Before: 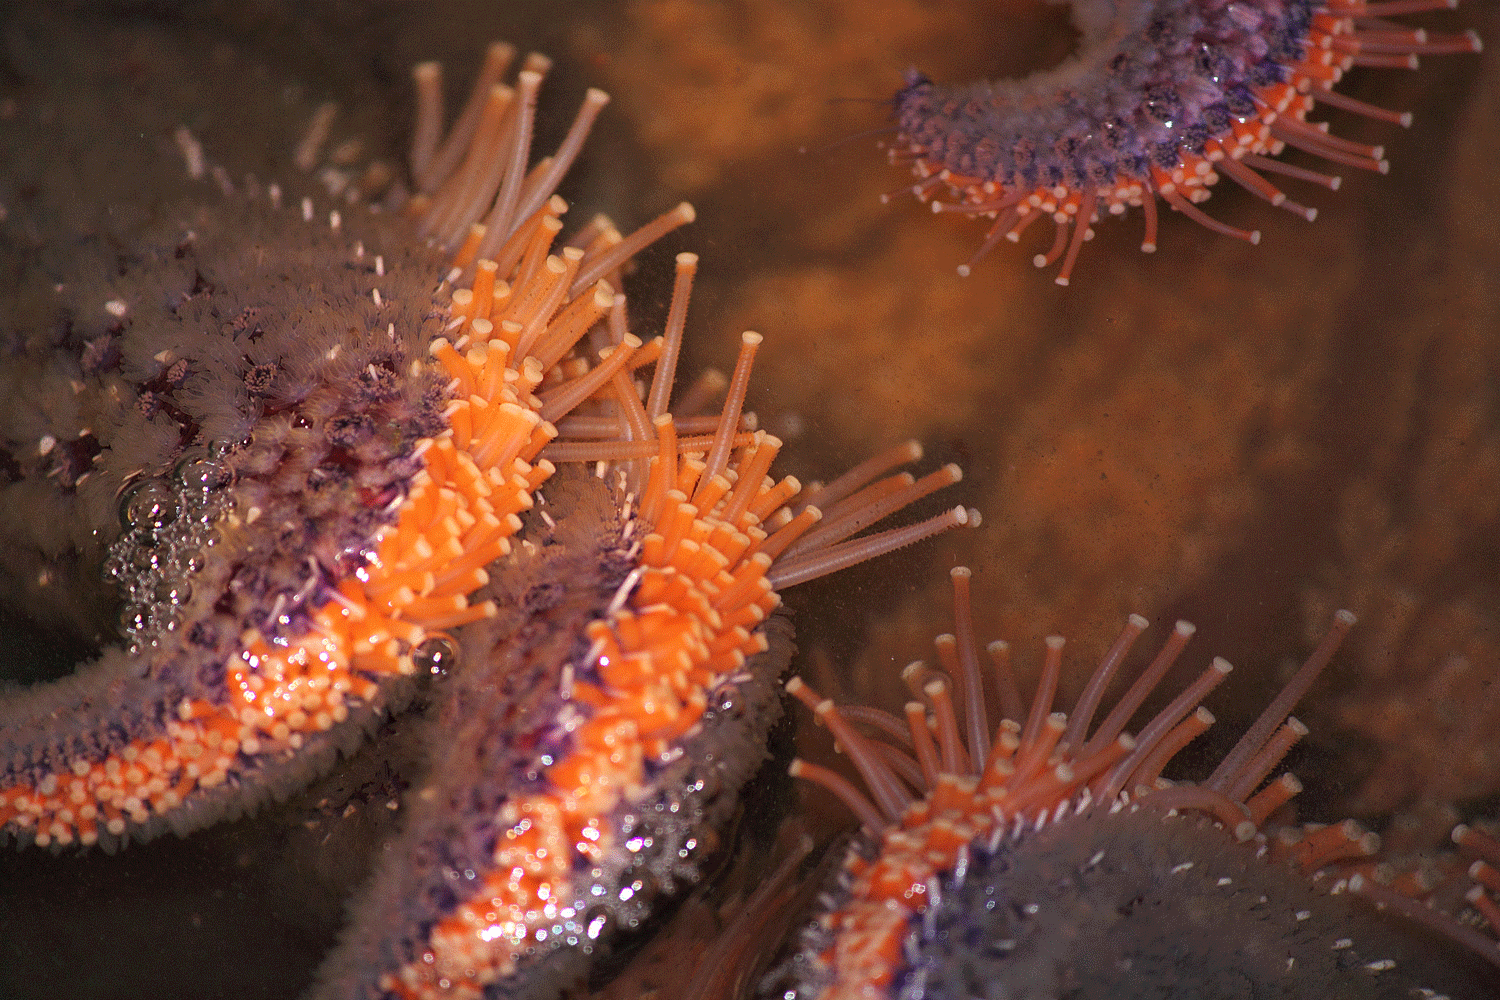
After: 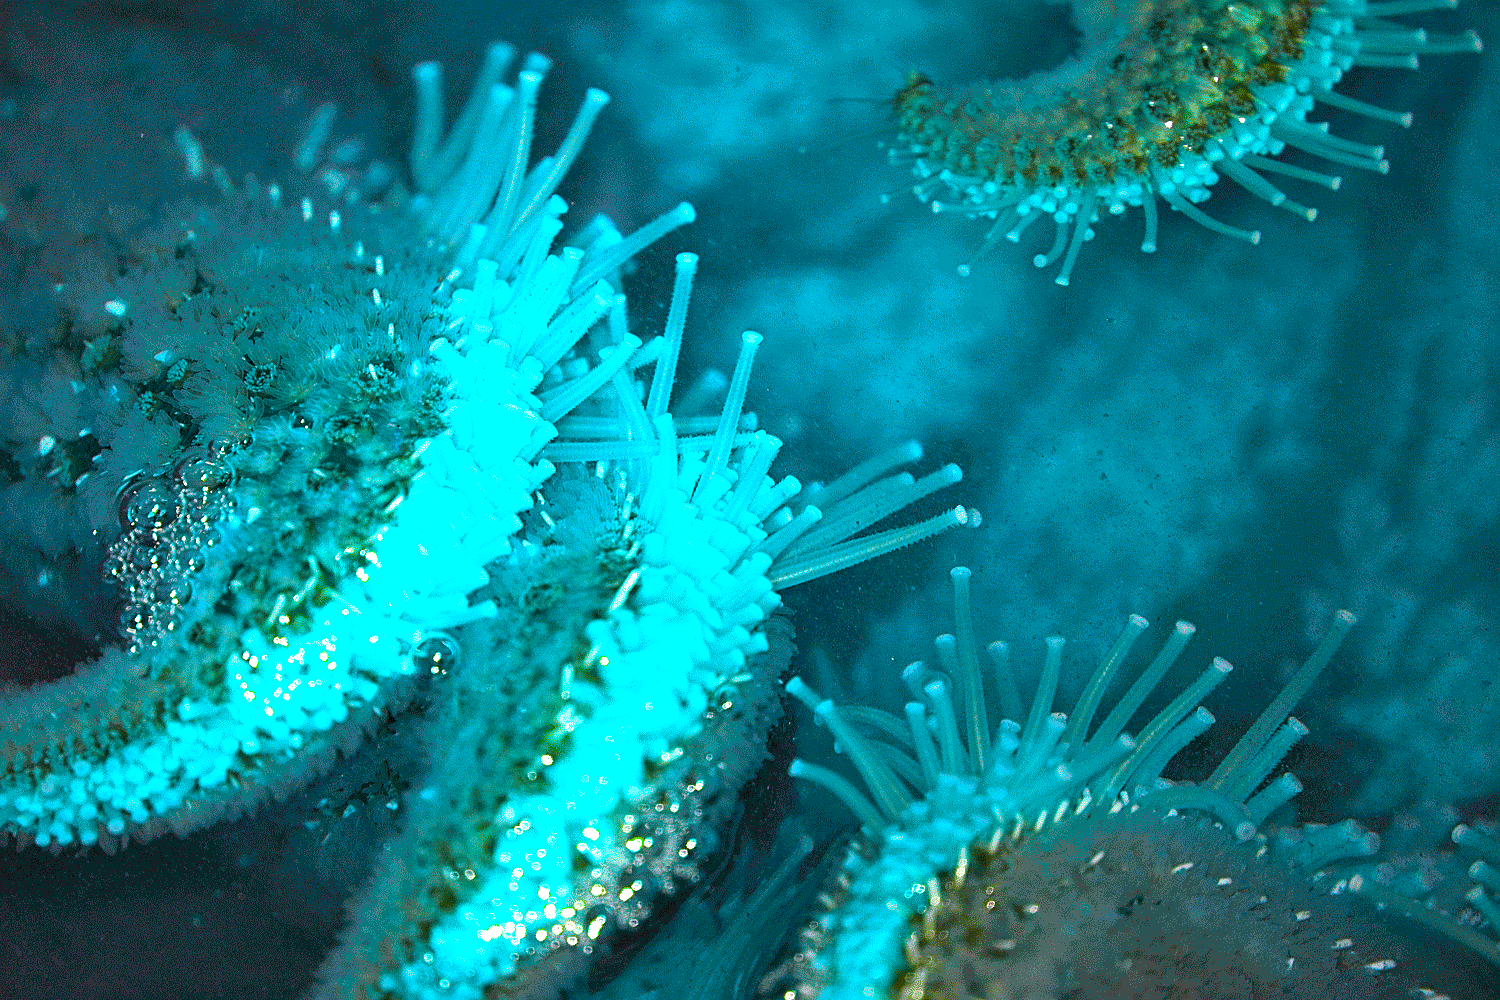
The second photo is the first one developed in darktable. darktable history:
color balance rgb: hue shift 180°, global vibrance 50%, contrast 0.32%
exposure: black level correction 0, exposure 1 EV, compensate exposure bias true, compensate highlight preservation false
sharpen: radius 2.529, amount 0.323
contrast brightness saturation: saturation -0.04
